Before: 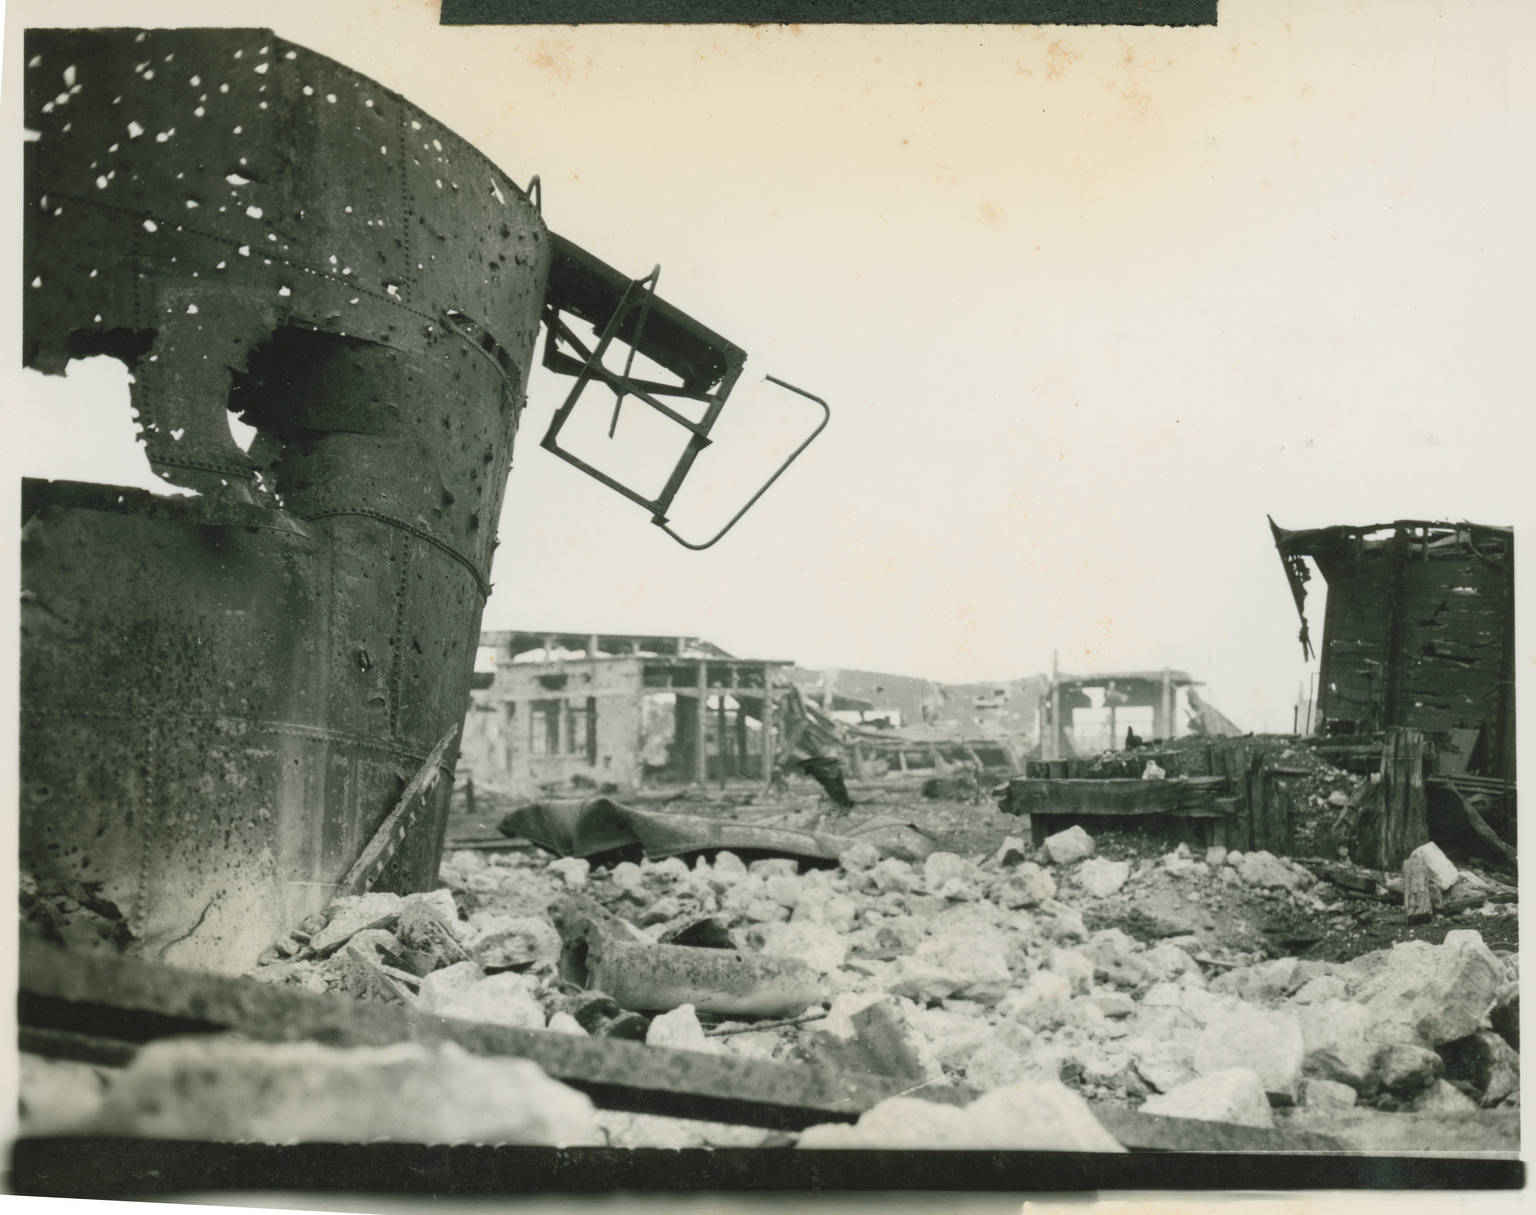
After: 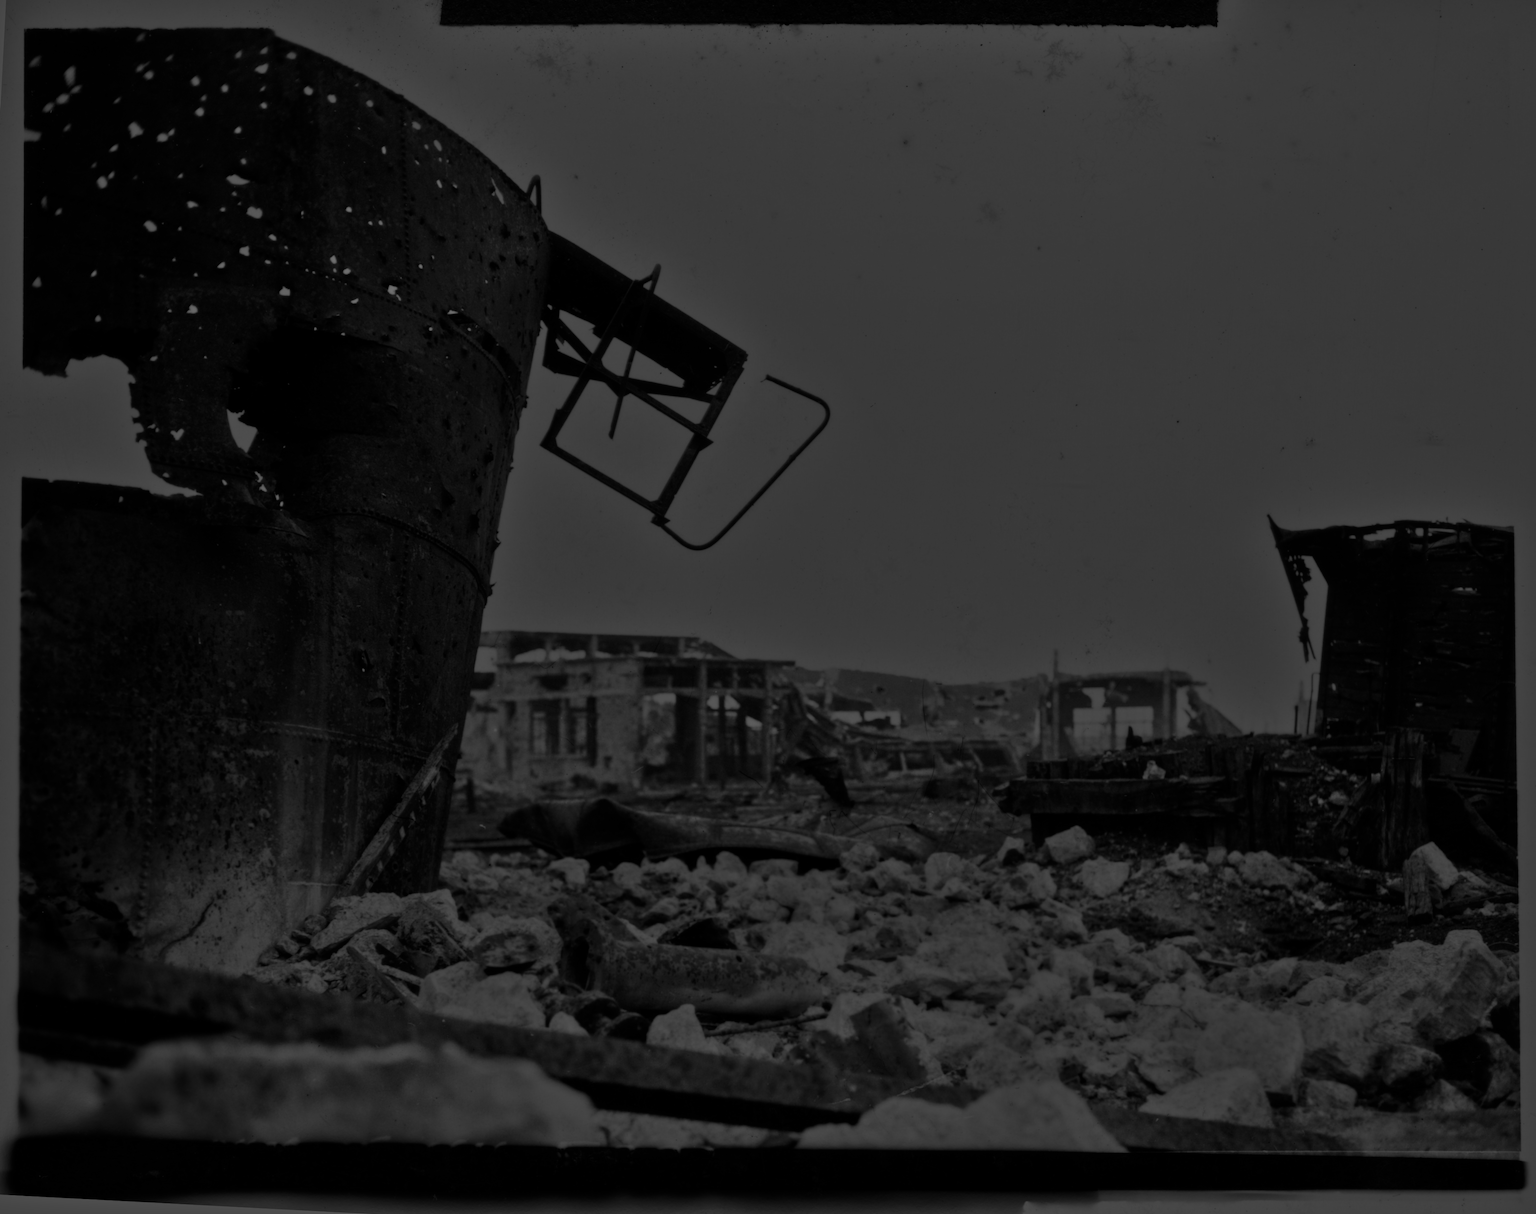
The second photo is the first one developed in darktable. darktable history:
tone equalizer: -8 EV -0.002 EV, -7 EV 0.005 EV, -6 EV -0.008 EV, -5 EV 0.007 EV, -4 EV -0.042 EV, -3 EV -0.233 EV, -2 EV -0.662 EV, -1 EV -0.983 EV, +0 EV -0.969 EV, smoothing diameter 2%, edges refinement/feathering 20, mask exposure compensation -1.57 EV, filter diffusion 5
contrast brightness saturation: brightness -1, saturation 1
shadows and highlights: shadows 35, highlights -35, soften with gaussian
monochrome: a 26.22, b 42.67, size 0.8
white balance: red 0.976, blue 1.04
exposure: exposure -0.492 EV, compensate highlight preservation false
color calibration: x 0.372, y 0.386, temperature 4283.97 K
